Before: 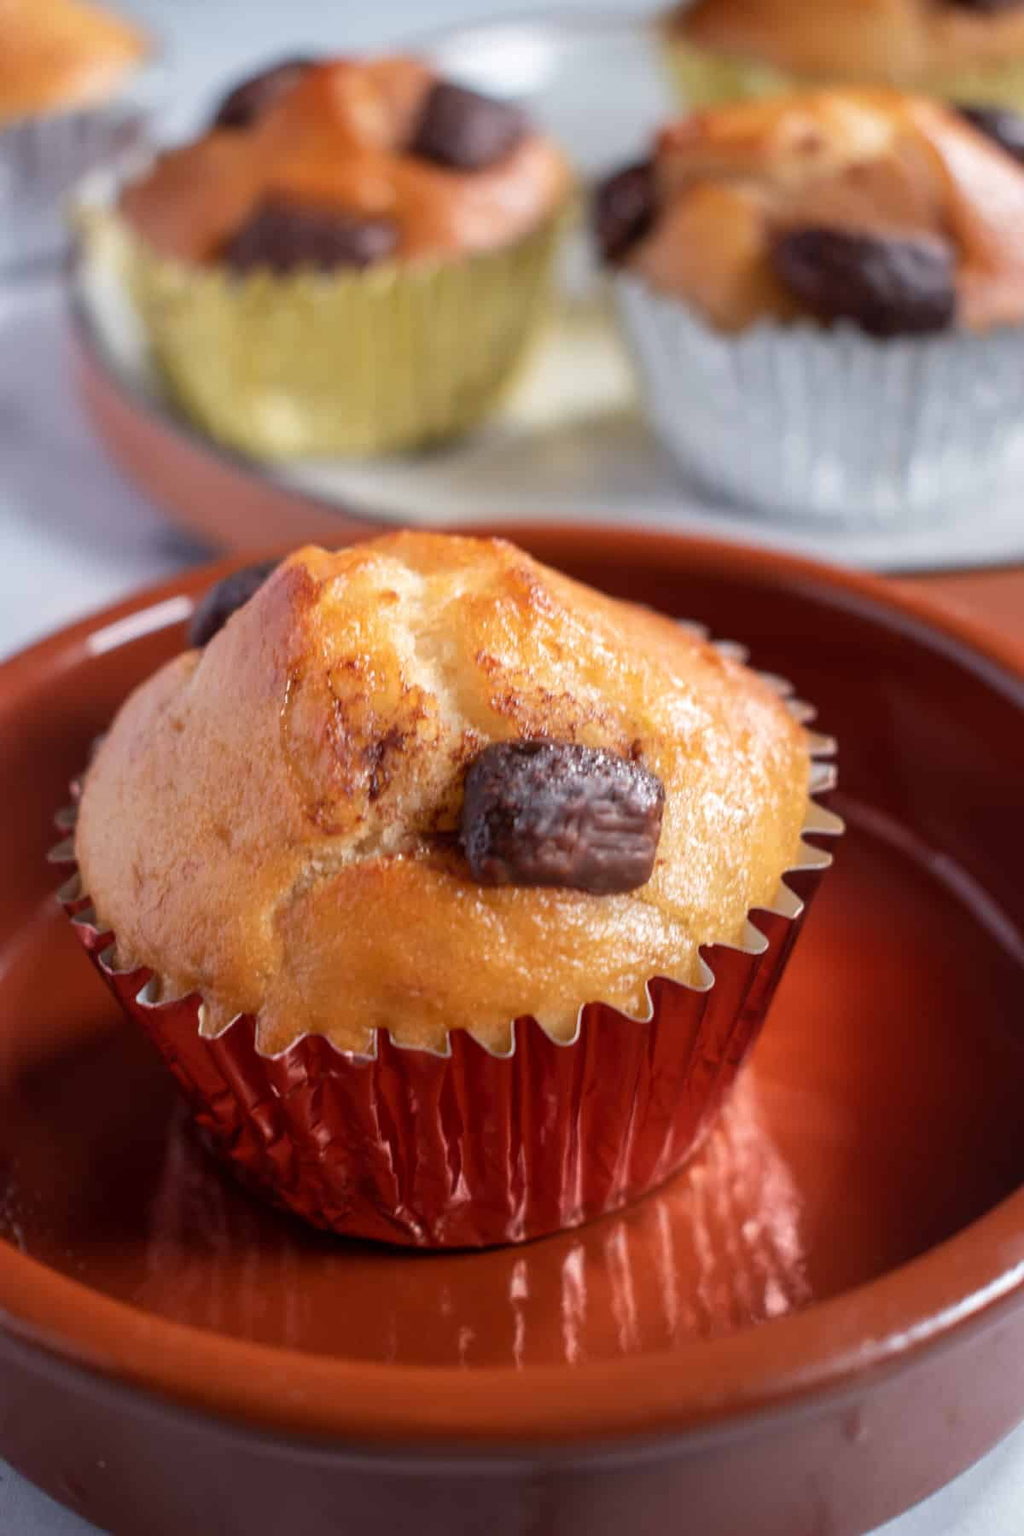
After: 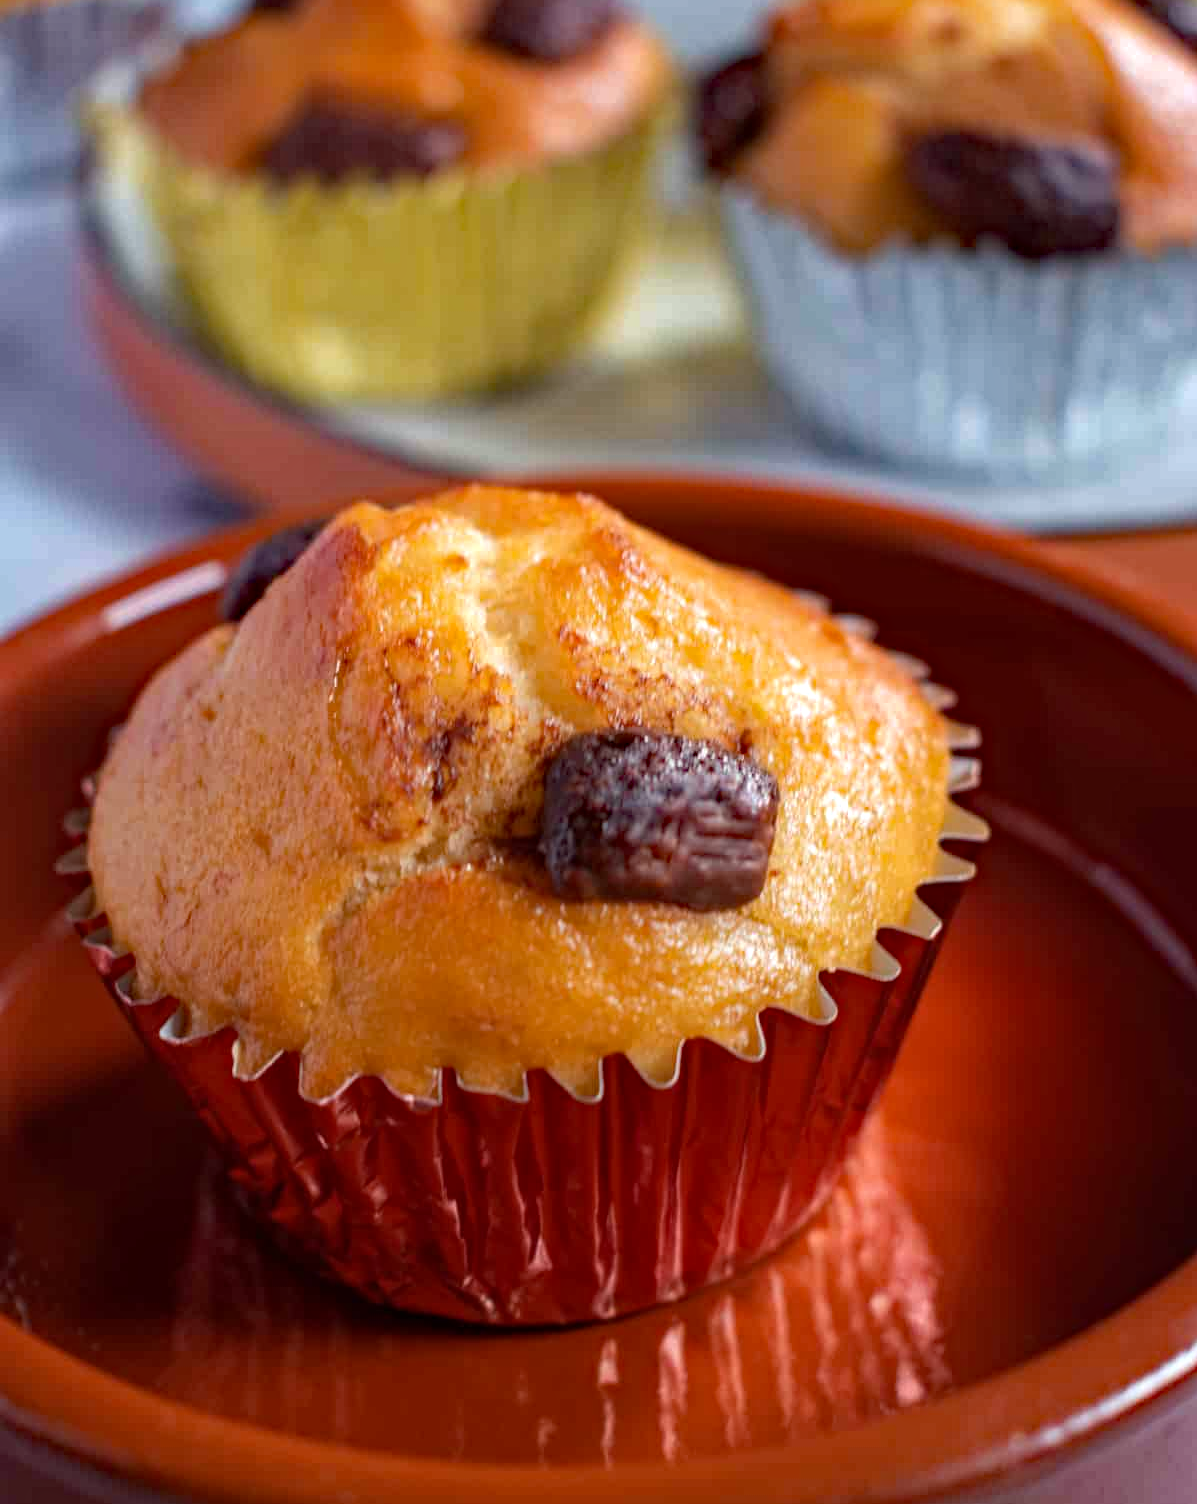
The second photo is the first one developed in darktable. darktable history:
crop: top 7.625%, bottom 8.027%
haze removal: strength 0.53, distance 0.925, compatibility mode true, adaptive false
